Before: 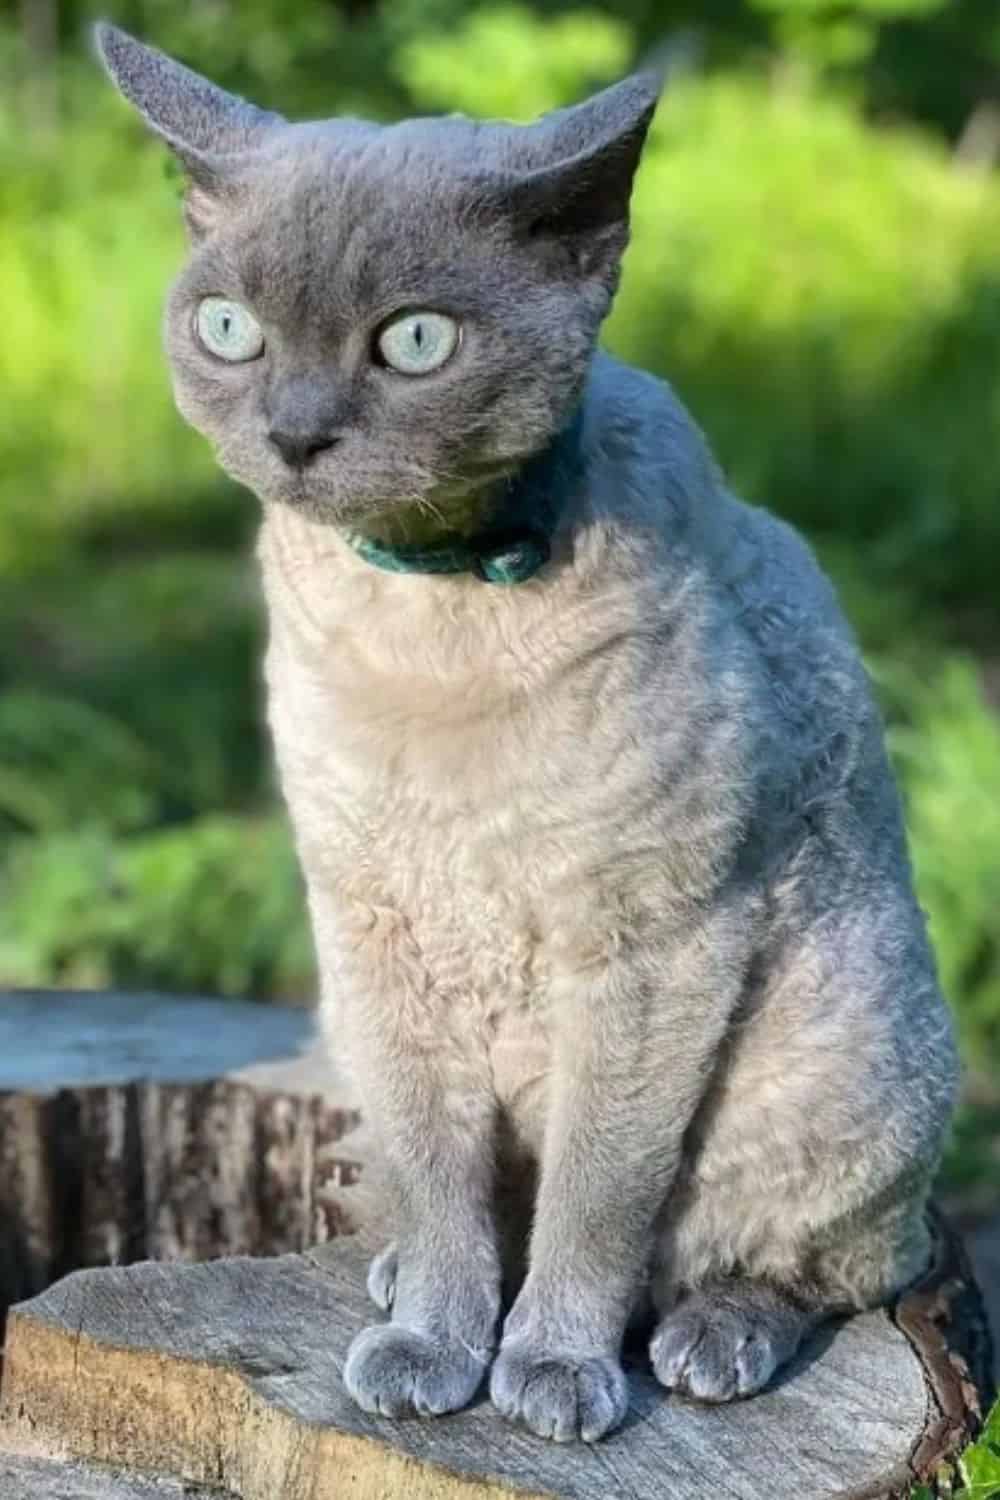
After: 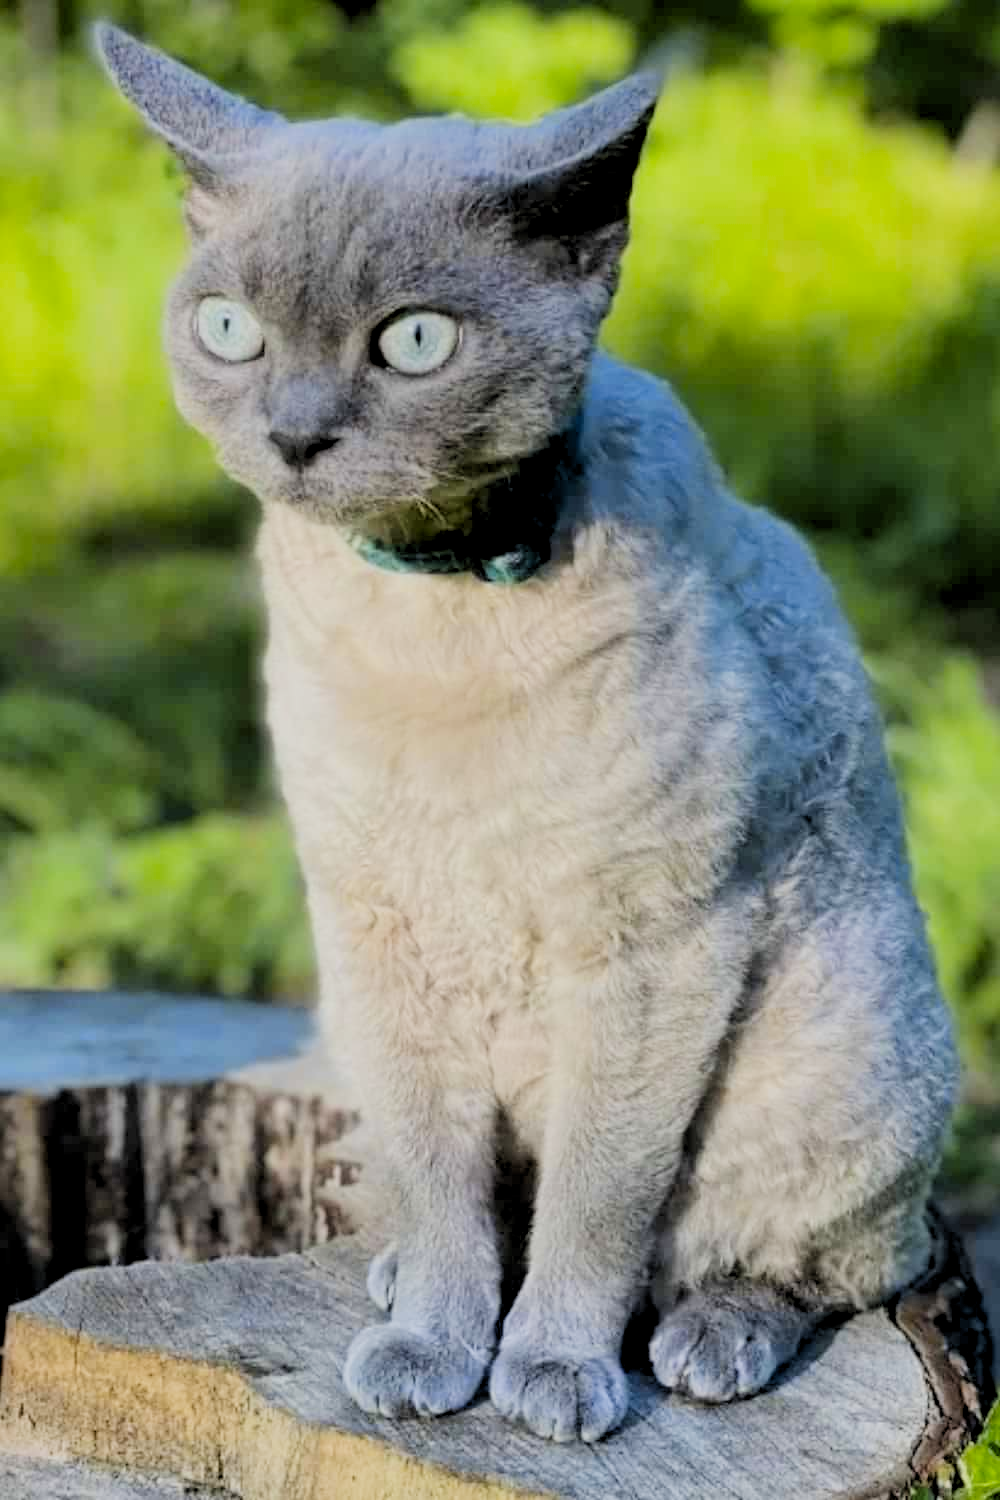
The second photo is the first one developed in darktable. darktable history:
color contrast: green-magenta contrast 0.85, blue-yellow contrast 1.25, unbound 0
filmic rgb: black relative exposure -7.5 EV, white relative exposure 5 EV, hardness 3.31, contrast 1.3, contrast in shadows safe
rgb levels: preserve colors sum RGB, levels [[0.038, 0.433, 0.934], [0, 0.5, 1], [0, 0.5, 1]]
